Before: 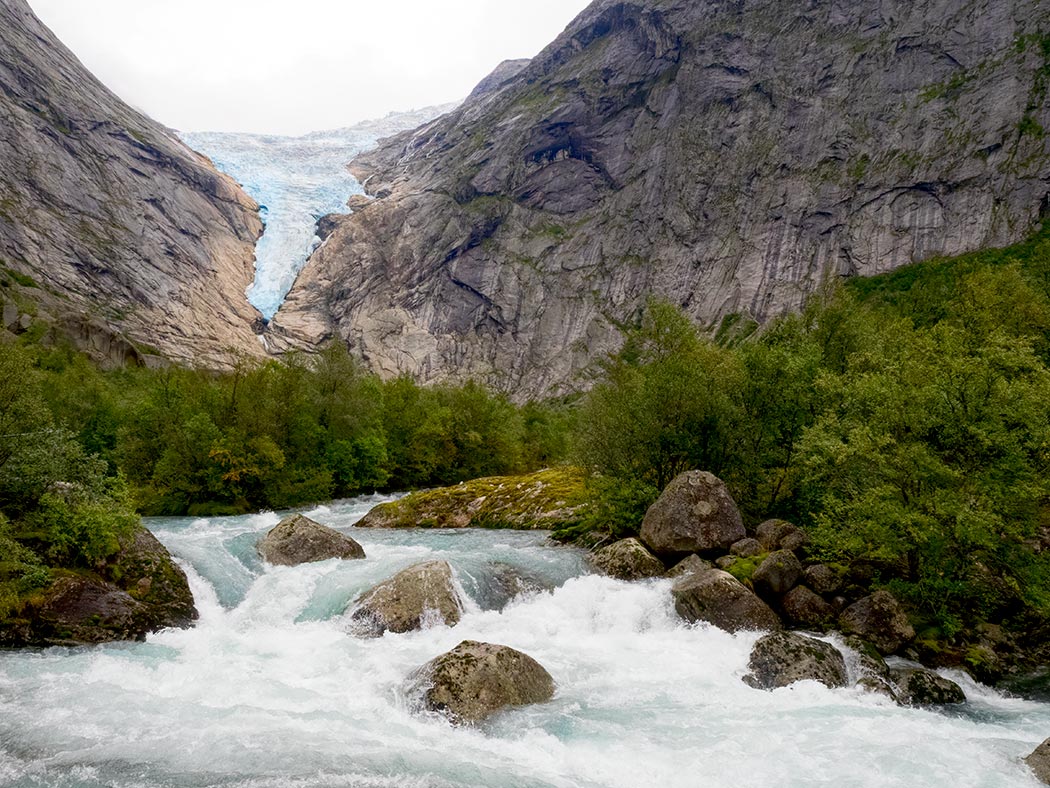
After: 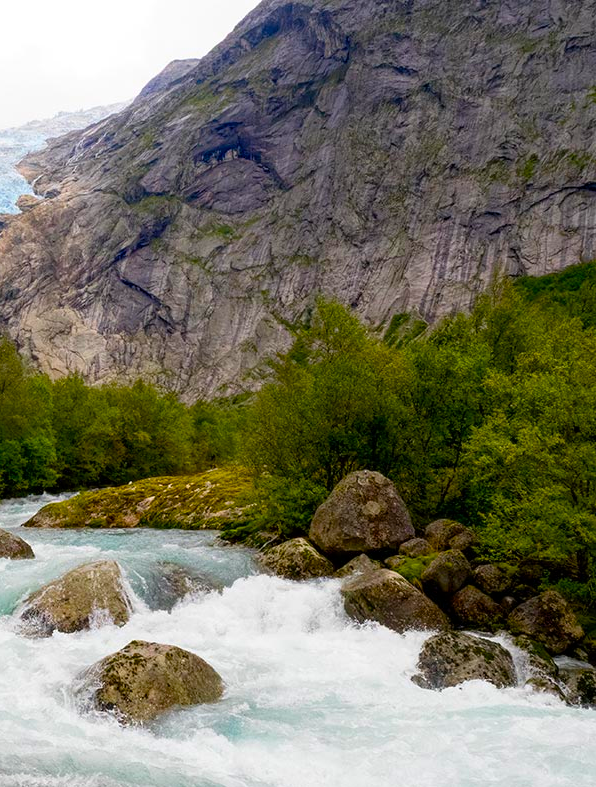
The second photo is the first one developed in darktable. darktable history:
color balance rgb: perceptual saturation grading › global saturation 34.134%, perceptual brilliance grading › global brilliance 2.619%, perceptual brilliance grading › highlights -2.382%, perceptual brilliance grading › shadows 2.647%, global vibrance 20%
crop: left 31.563%, top 0.014%, right 11.642%
